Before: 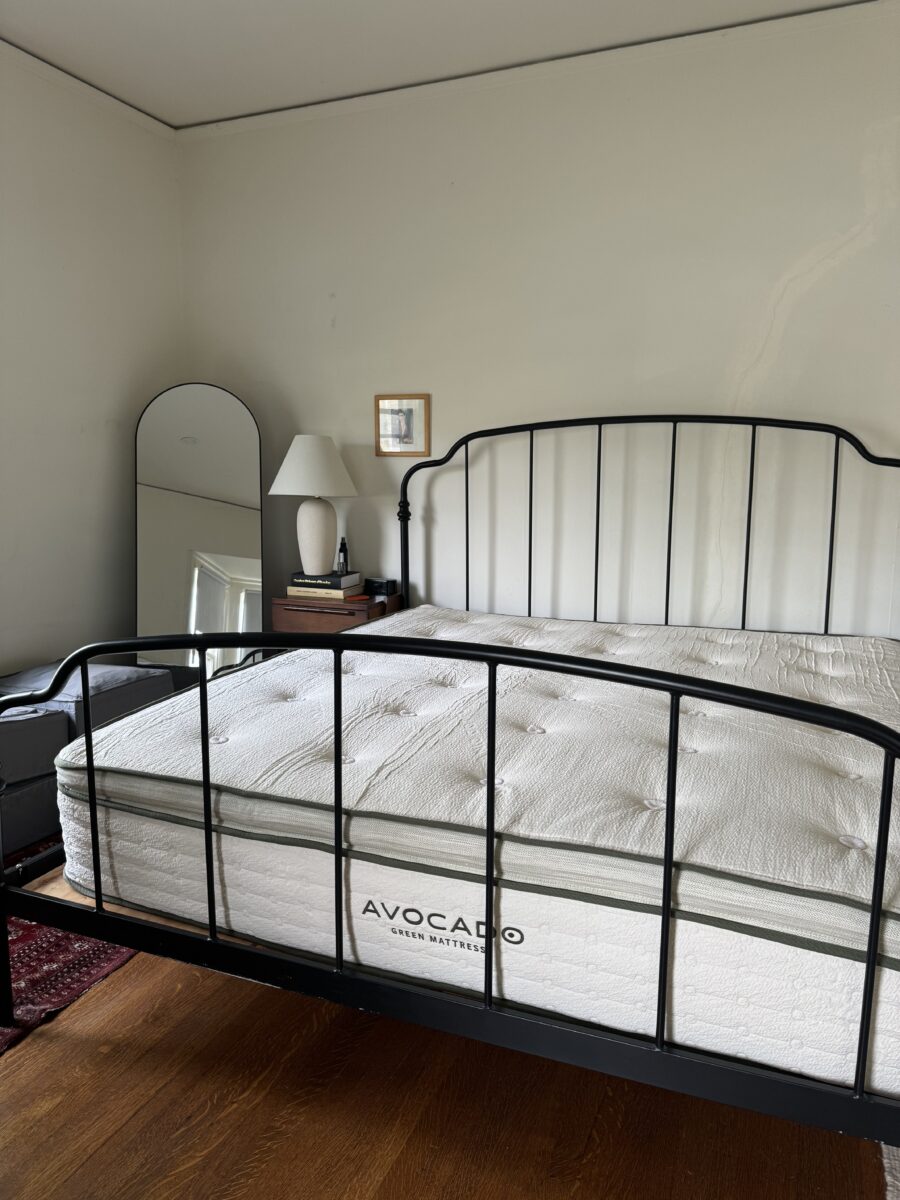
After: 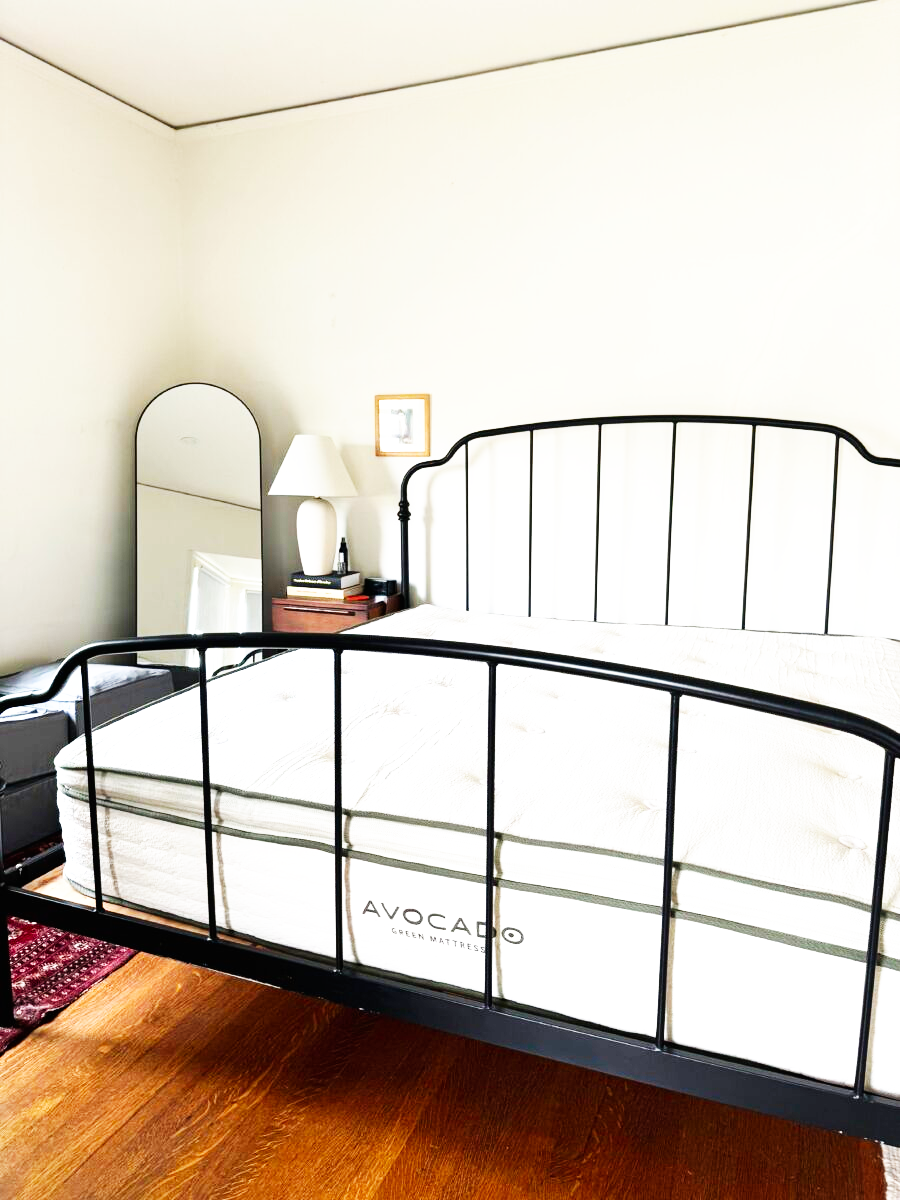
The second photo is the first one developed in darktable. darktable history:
exposure: black level correction 0, exposure 0.95 EV, compensate exposure bias true, compensate highlight preservation false
base curve: curves: ch0 [(0, 0) (0.007, 0.004) (0.027, 0.03) (0.046, 0.07) (0.207, 0.54) (0.442, 0.872) (0.673, 0.972) (1, 1)], preserve colors none
